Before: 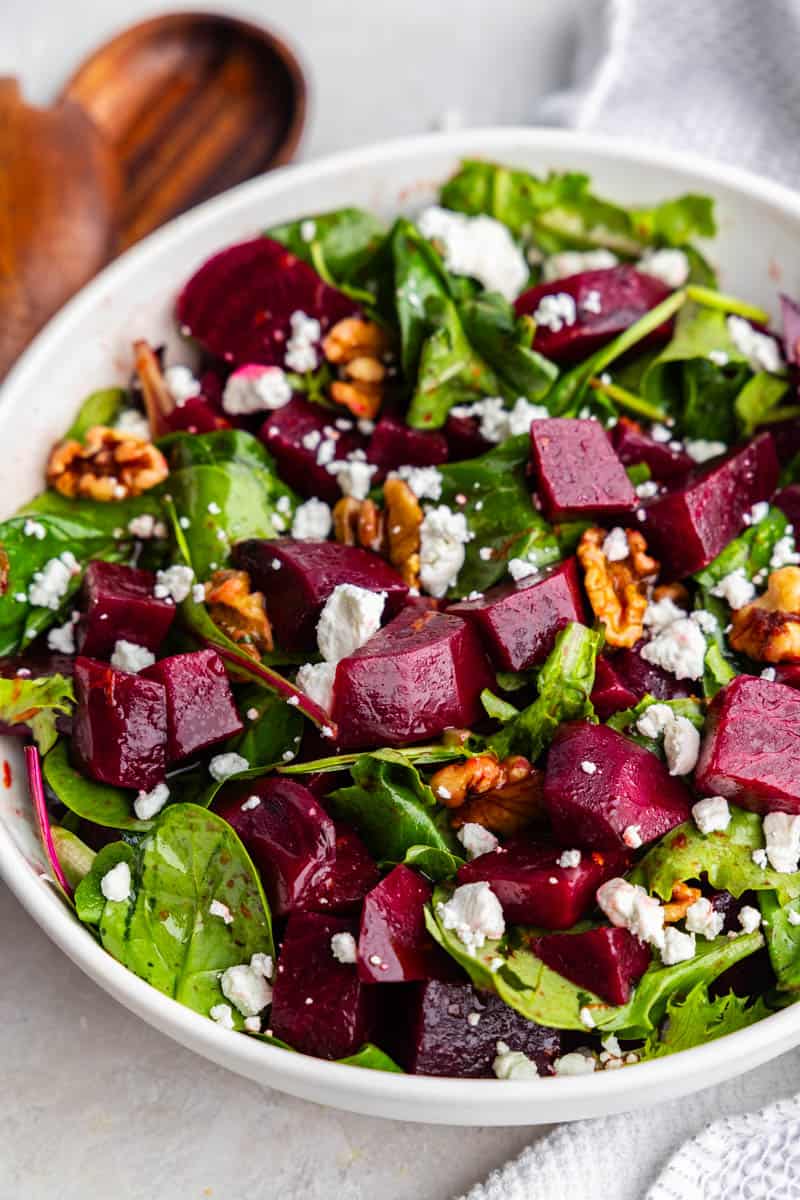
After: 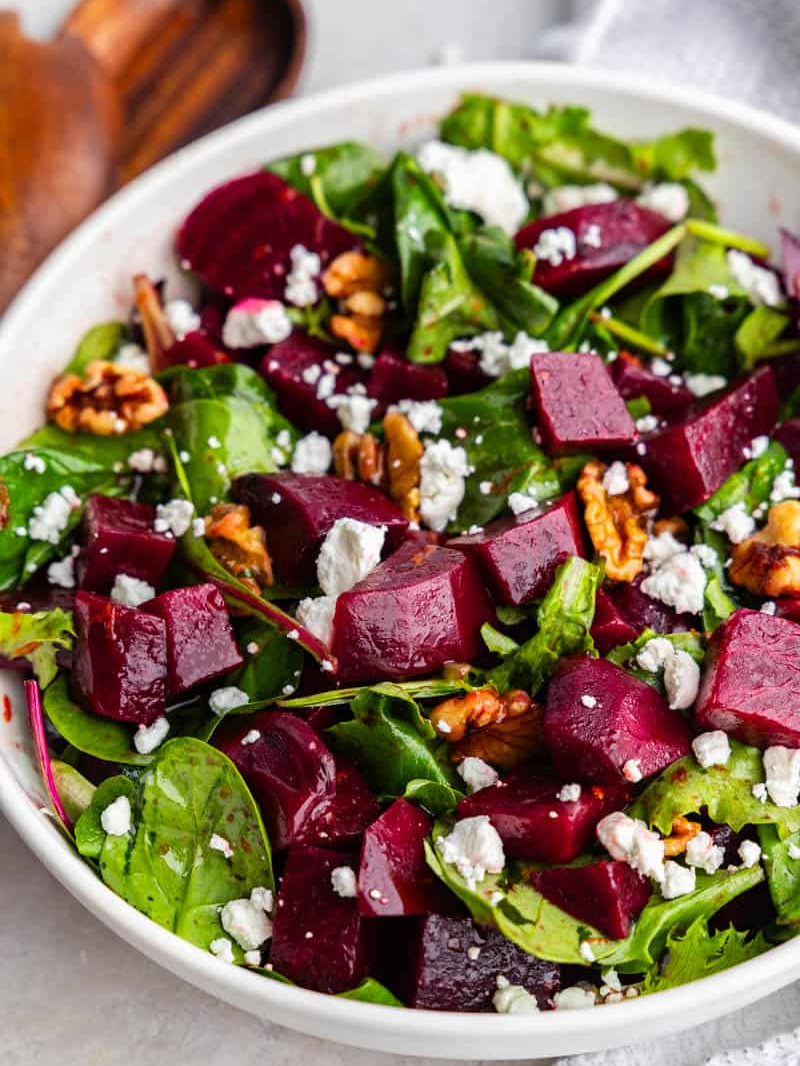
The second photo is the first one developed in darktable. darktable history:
crop and rotate: top 5.525%, bottom 5.578%
